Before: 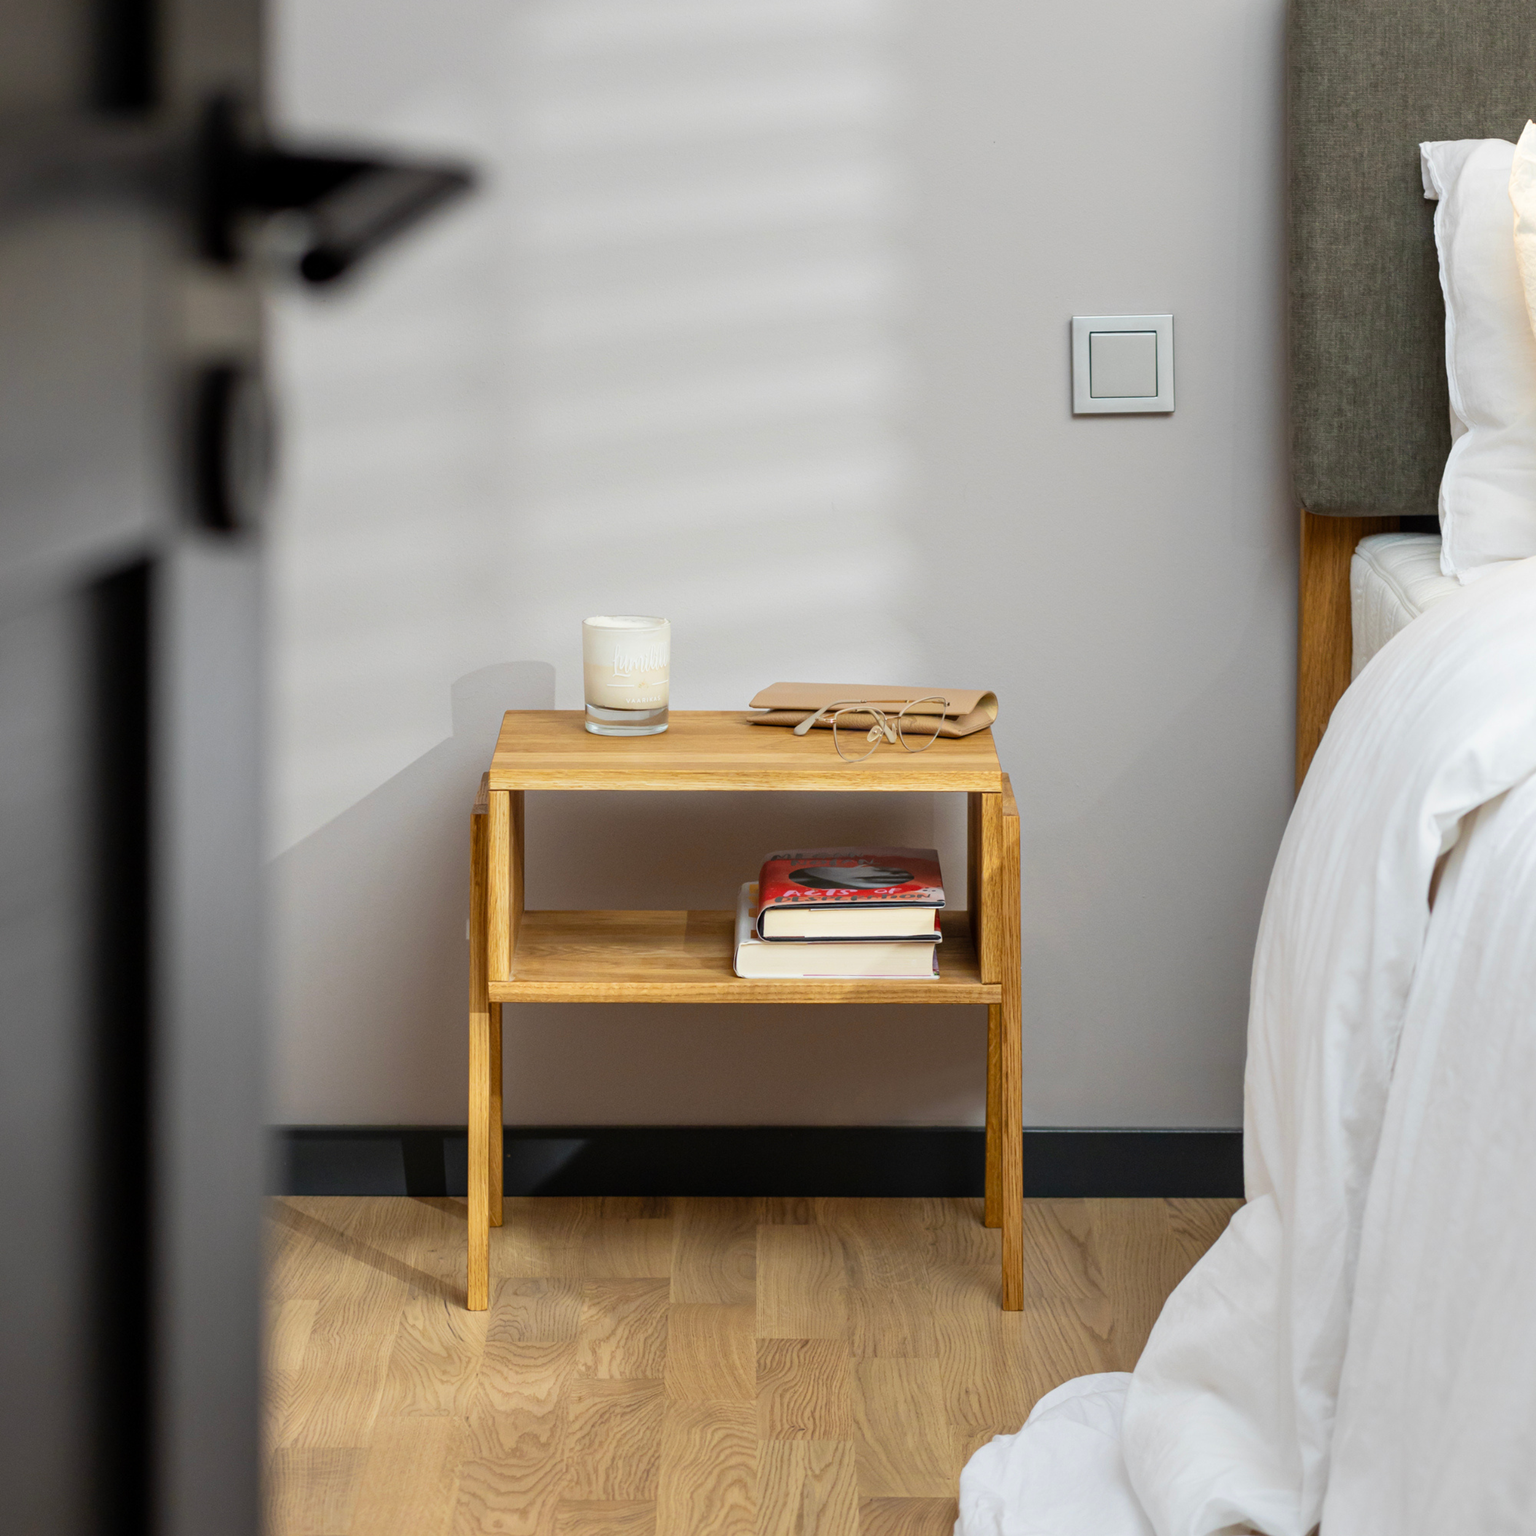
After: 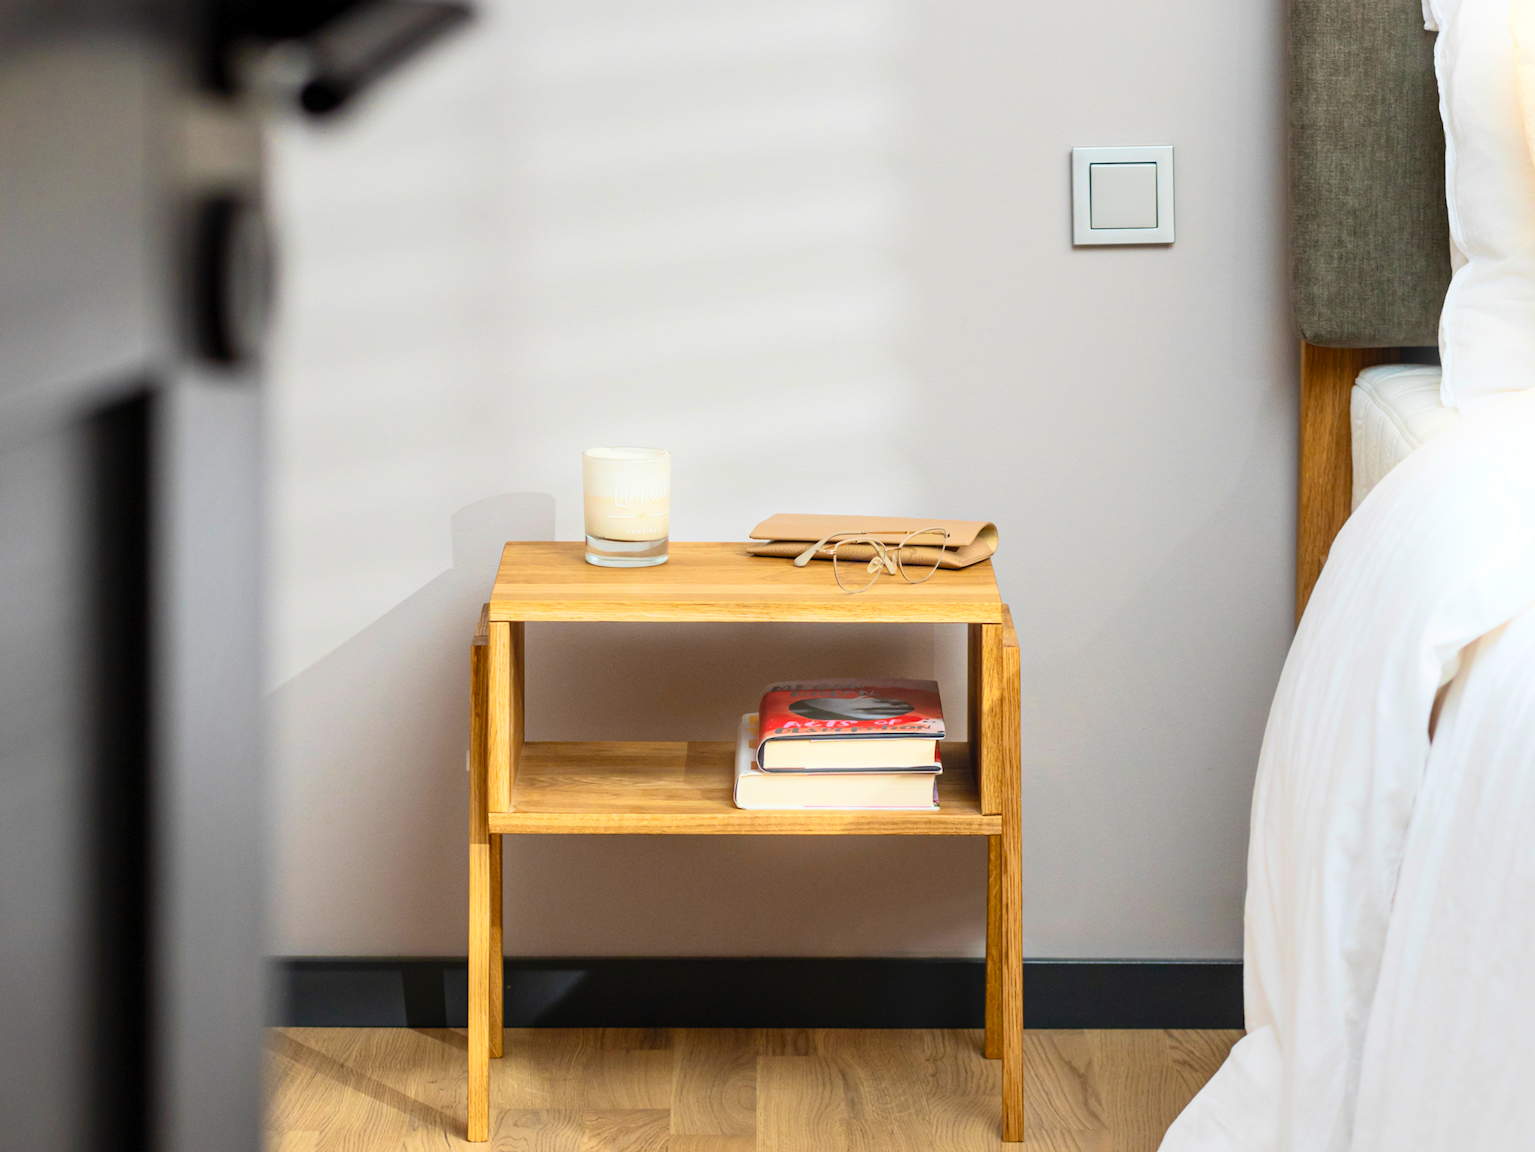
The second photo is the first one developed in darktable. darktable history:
velvia: strength 15%
crop: top 11.038%, bottom 13.962%
contrast brightness saturation: contrast 0.2, brightness 0.16, saturation 0.22
bloom: size 13.65%, threshold 98.39%, strength 4.82%
